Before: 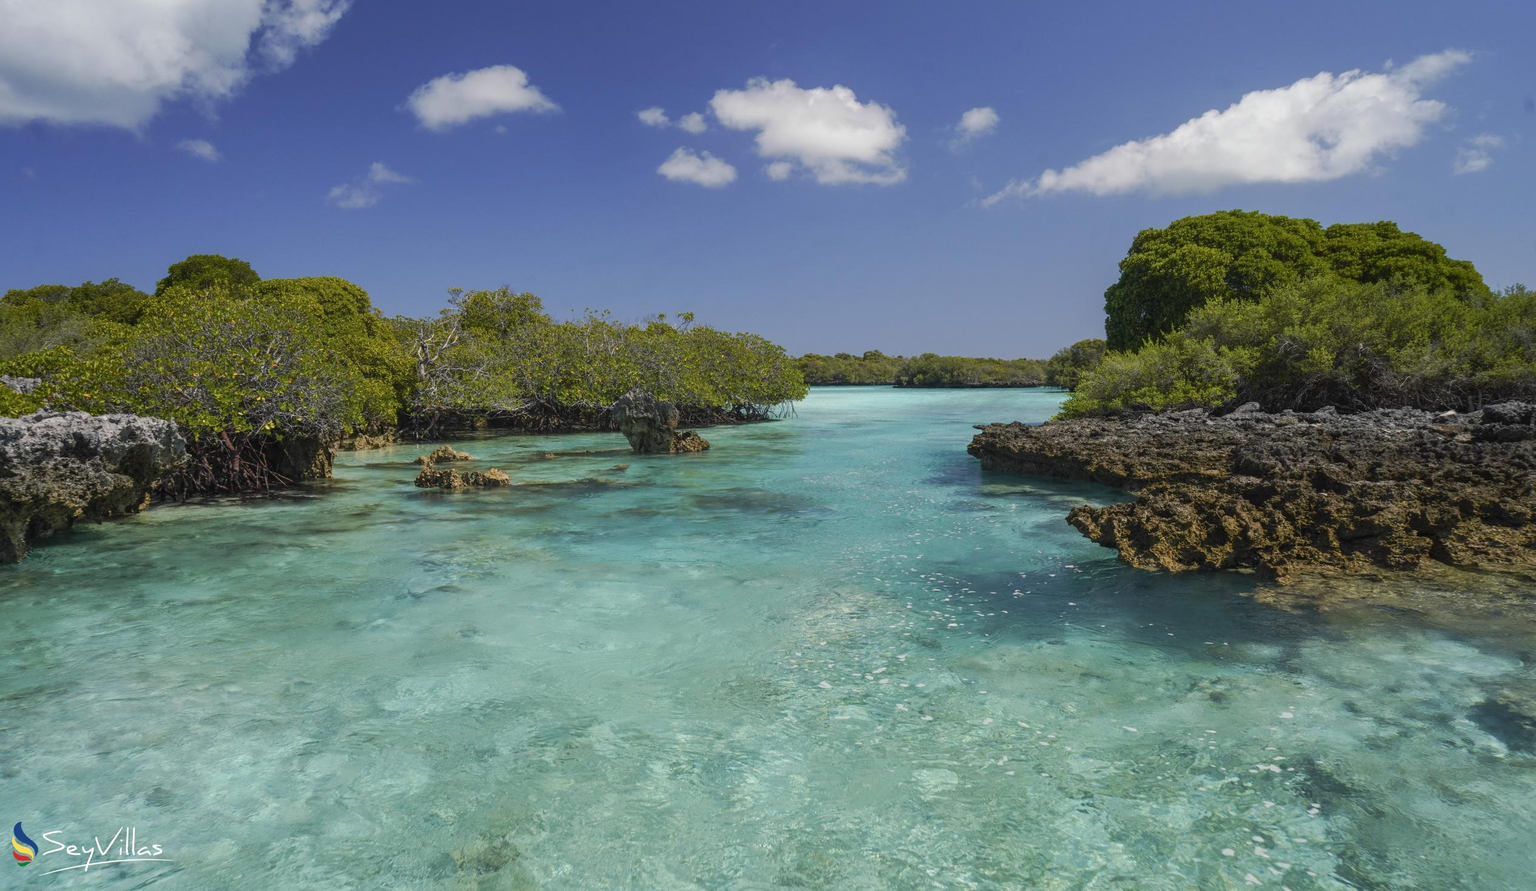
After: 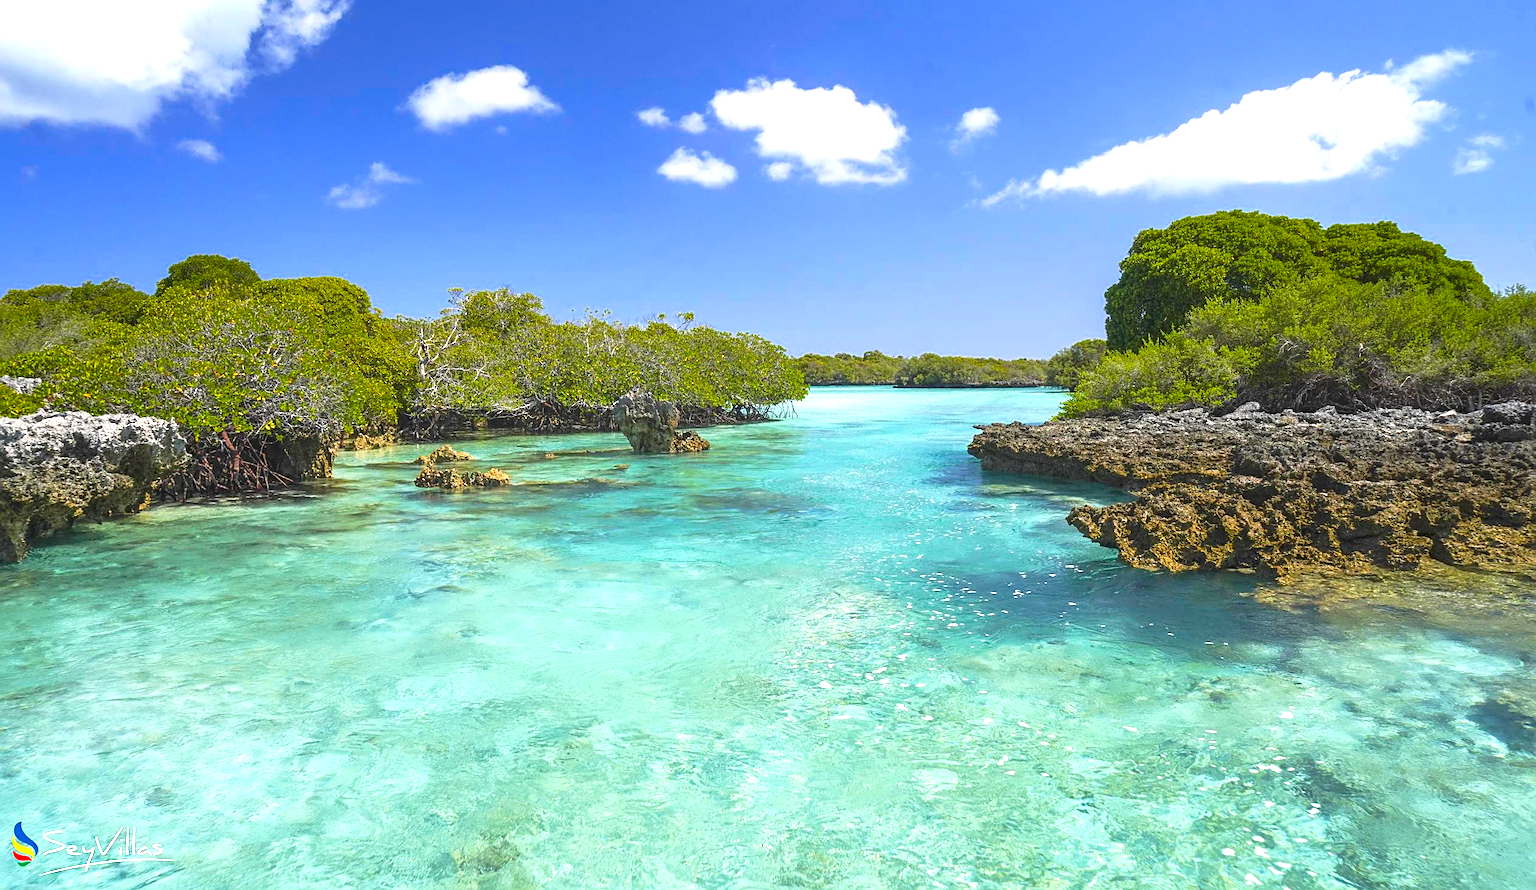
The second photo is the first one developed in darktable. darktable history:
sharpen: on, module defaults
exposure: black level correction 0, exposure 1.445 EV, compensate highlight preservation false
color zones: curves: ch0 [(0, 0.425) (0.143, 0.422) (0.286, 0.42) (0.429, 0.419) (0.571, 0.419) (0.714, 0.42) (0.857, 0.422) (1, 0.425)]; ch1 [(0, 0.666) (0.143, 0.669) (0.286, 0.671) (0.429, 0.67) (0.571, 0.67) (0.714, 0.67) (0.857, 0.67) (1, 0.666)]
